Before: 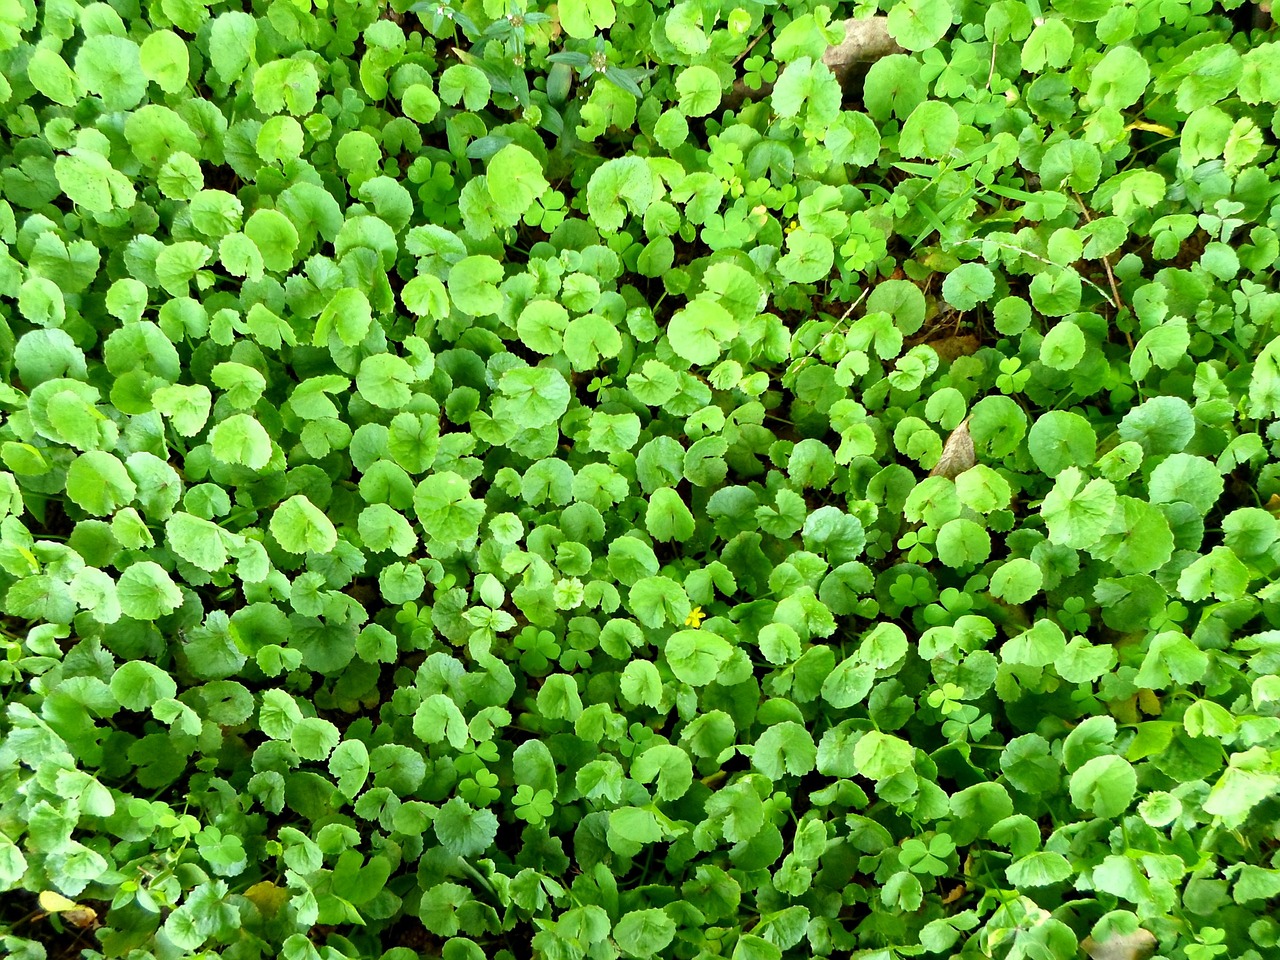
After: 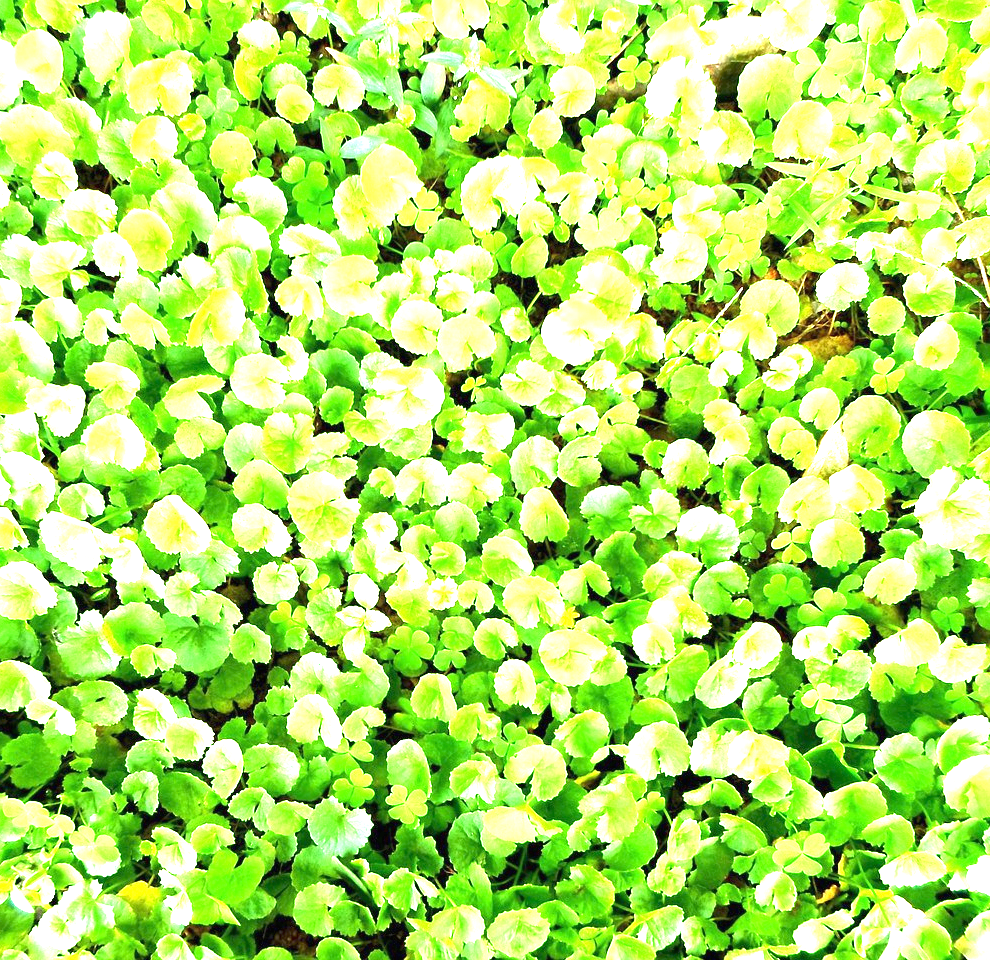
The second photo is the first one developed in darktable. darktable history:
crop: left 9.895%, right 12.711%
exposure: black level correction 0, exposure 2.378 EV, compensate highlight preservation false
